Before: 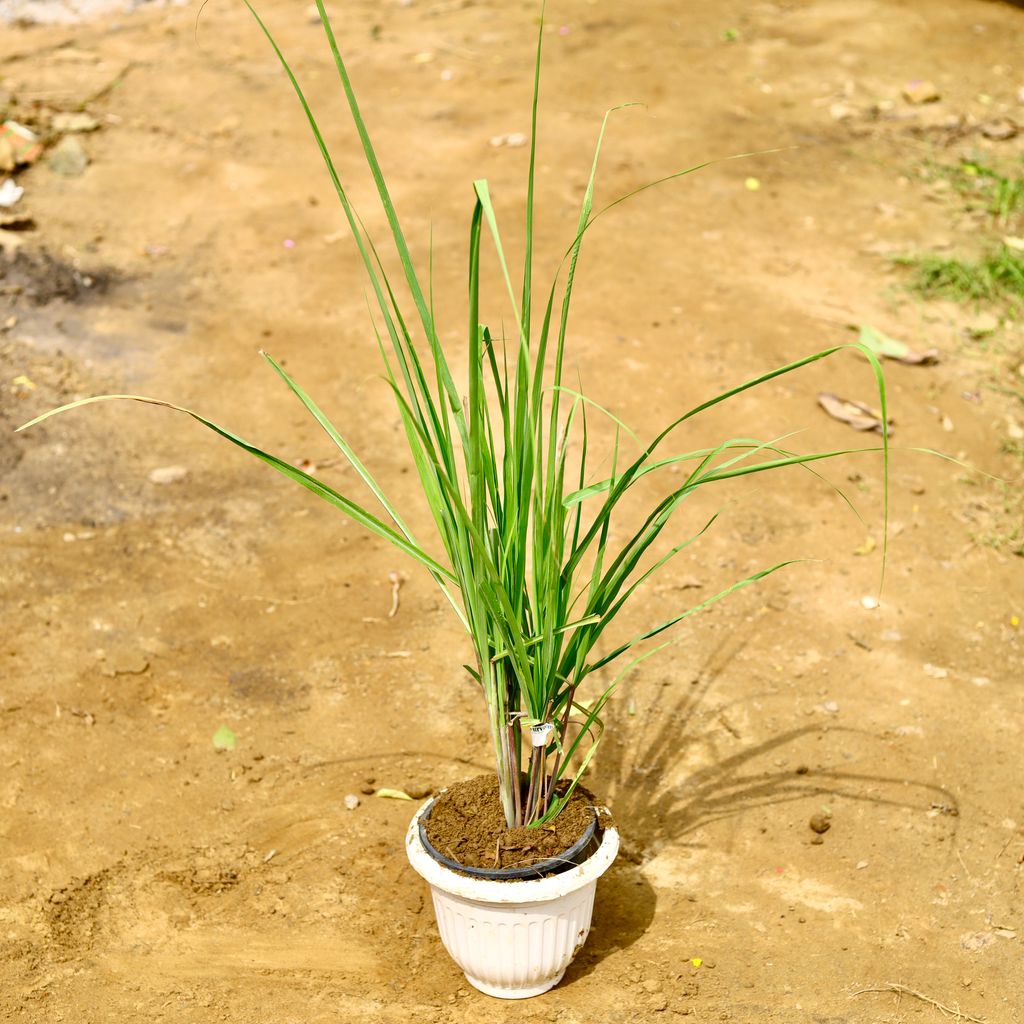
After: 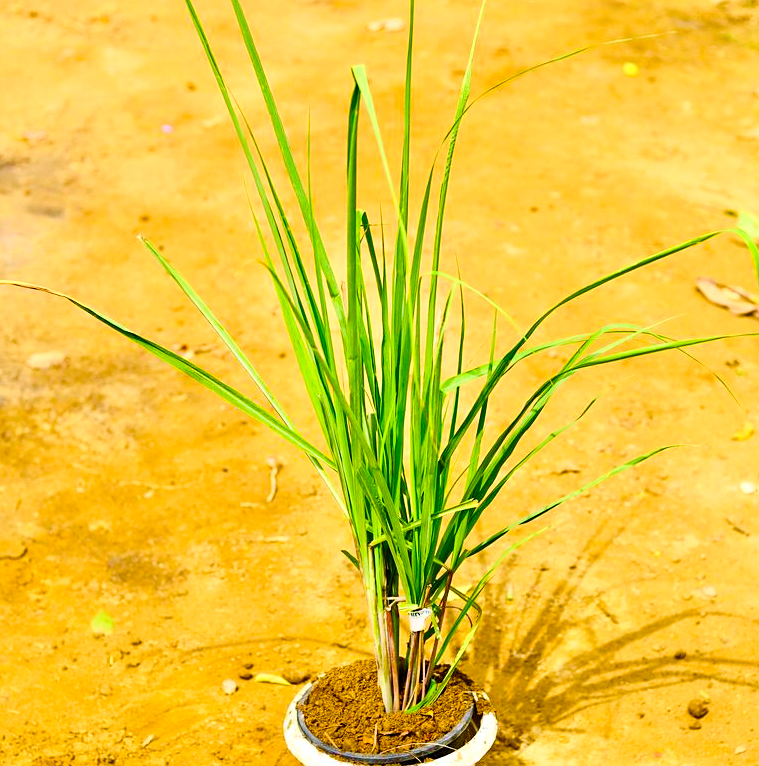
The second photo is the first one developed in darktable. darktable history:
sharpen: amount 0.204
contrast brightness saturation: contrast 0.201, brightness 0.167, saturation 0.217
color balance rgb: linear chroma grading › shadows -7.681%, linear chroma grading › global chroma 9.689%, perceptual saturation grading › global saturation 34.573%, perceptual saturation grading › highlights -29.96%, perceptual saturation grading › shadows 34.821%, global vibrance 20%
crop and rotate: left 12.008%, top 11.328%, right 13.79%, bottom 13.866%
